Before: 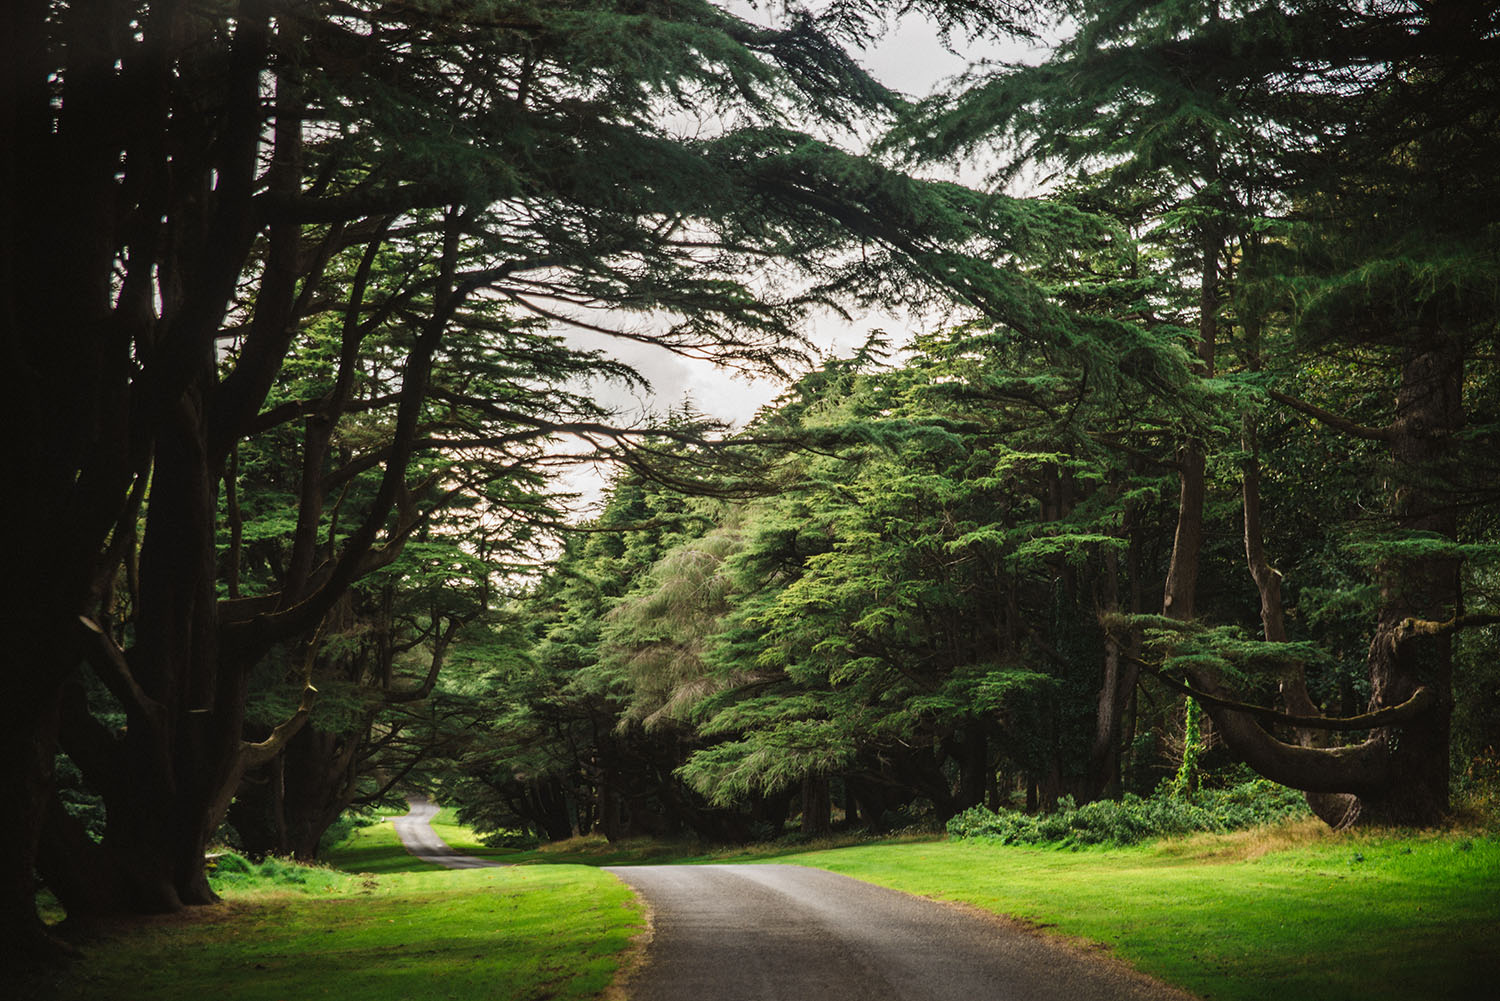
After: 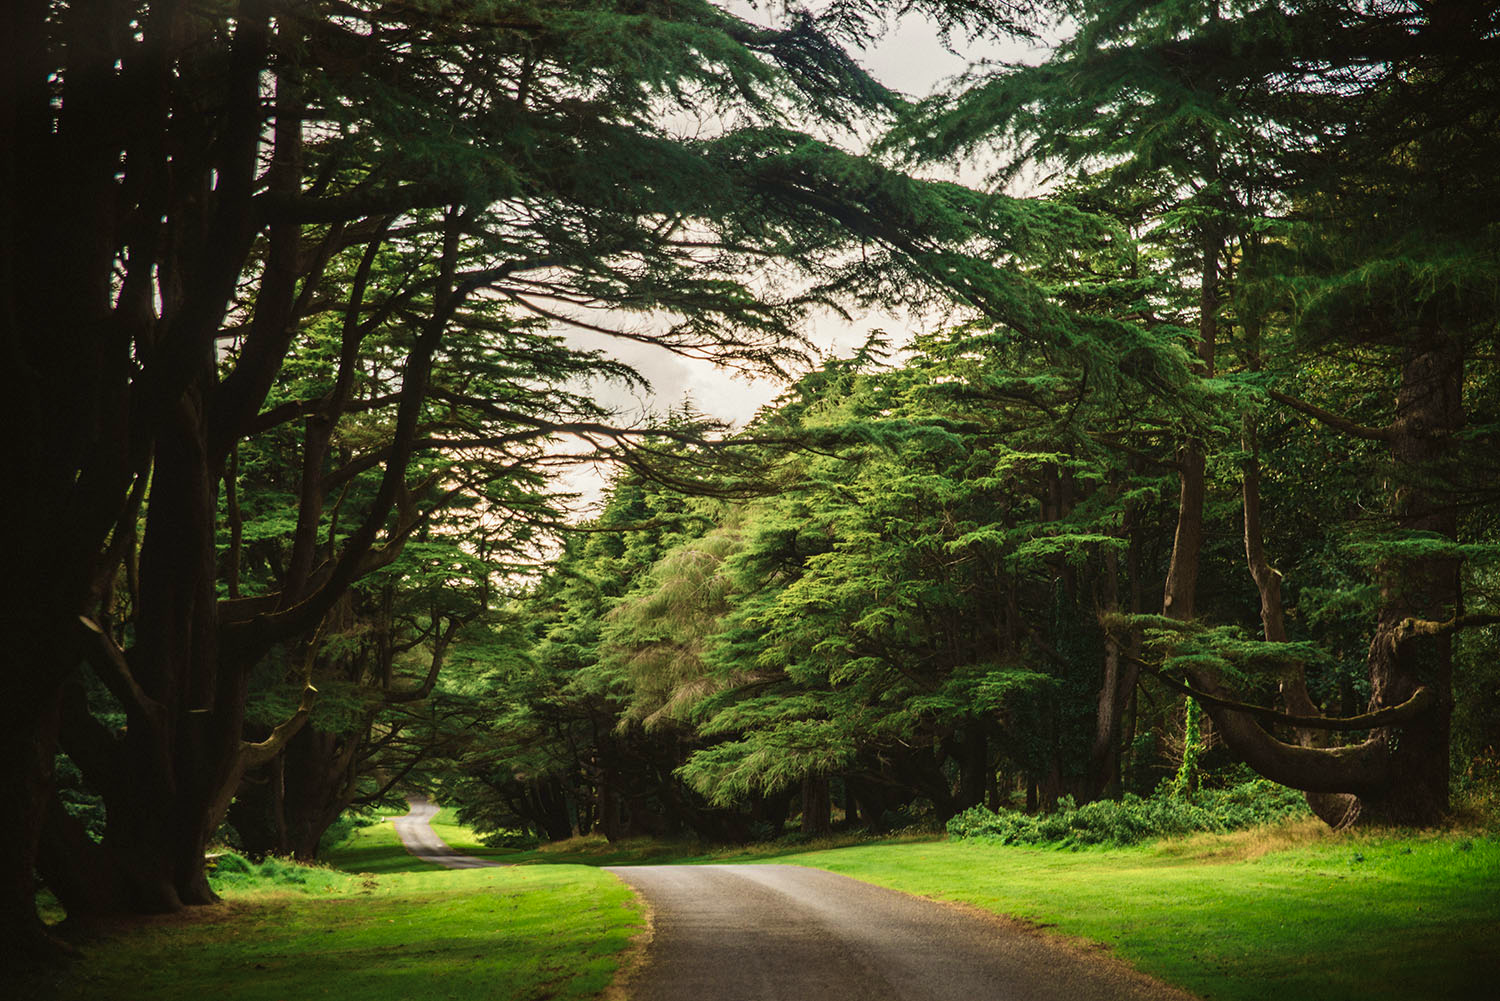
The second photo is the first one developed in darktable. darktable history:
velvia: strength 50%
color correction: highlights b* 3
